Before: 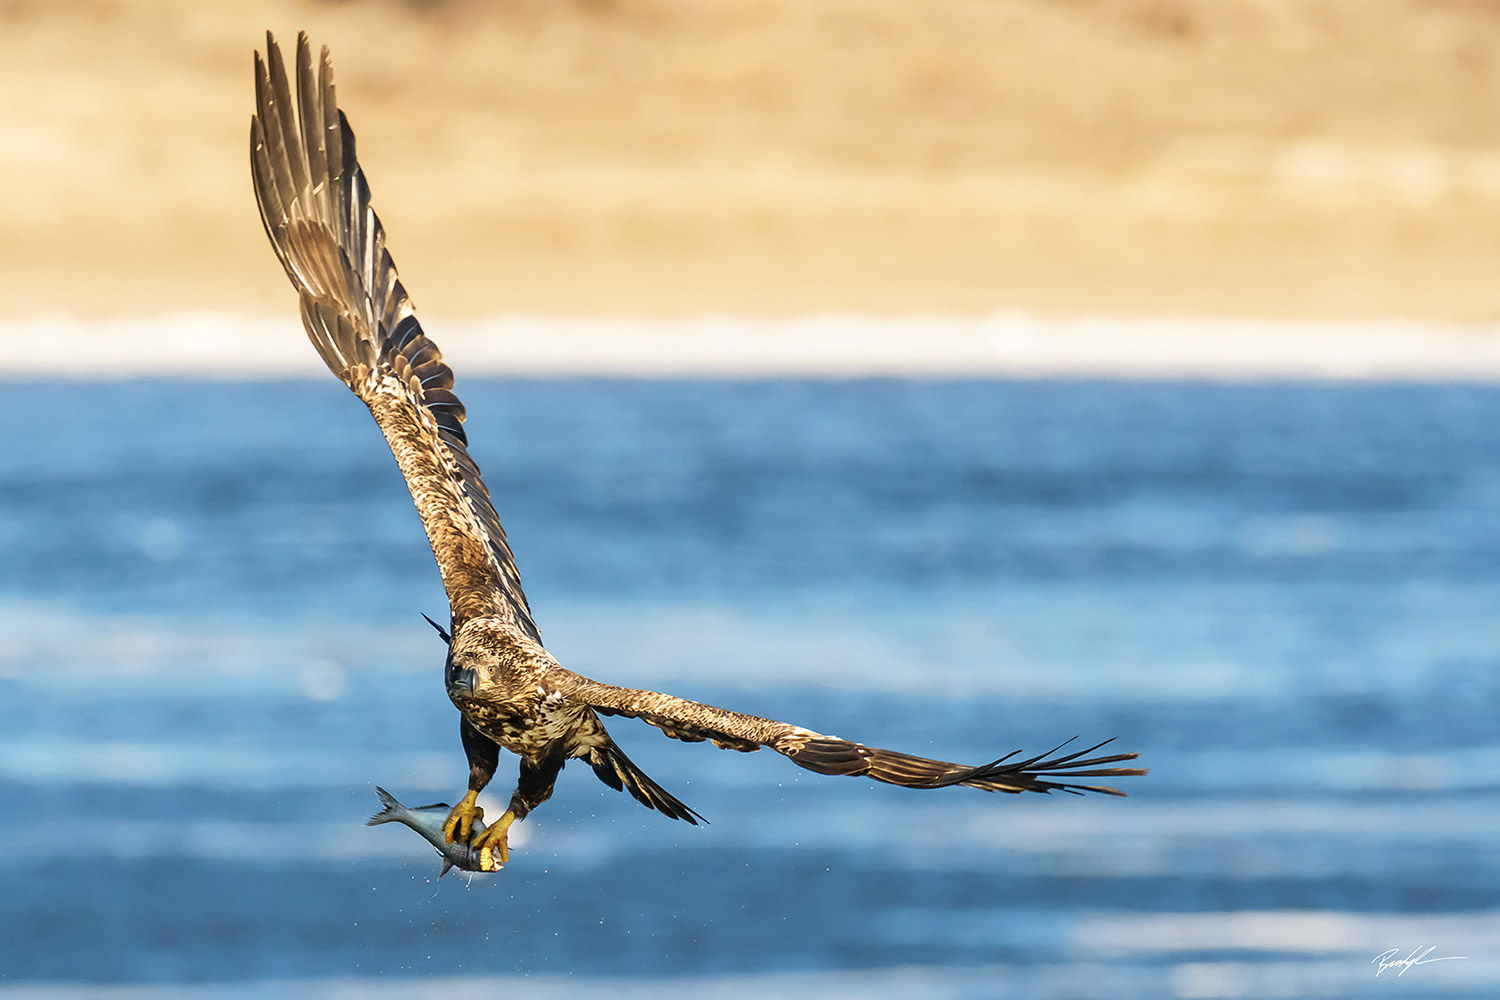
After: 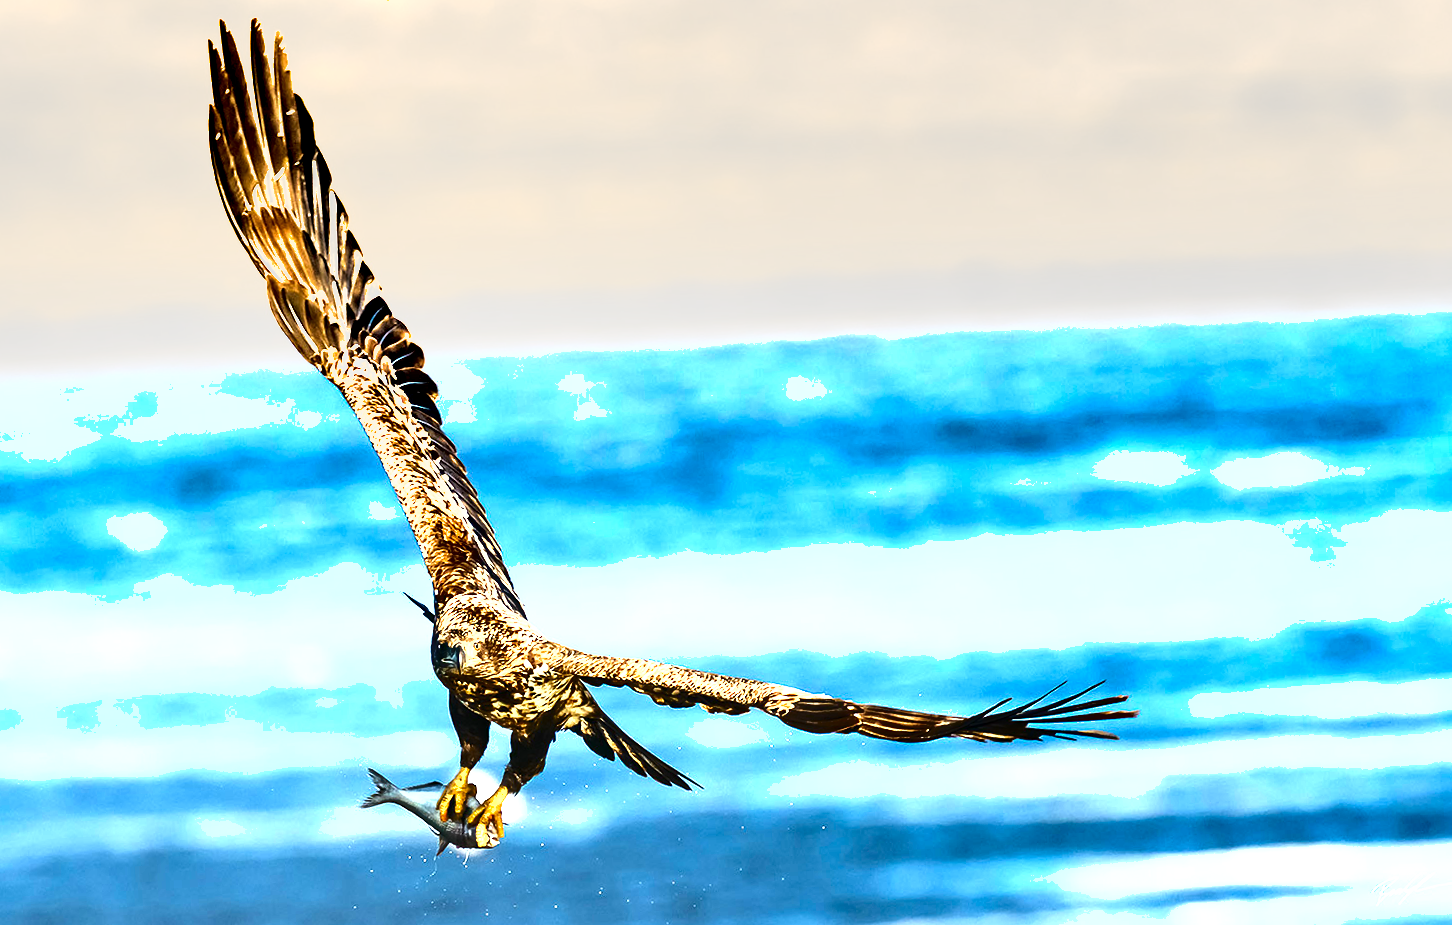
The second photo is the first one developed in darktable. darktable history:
rotate and perspective: rotation -3°, crop left 0.031, crop right 0.968, crop top 0.07, crop bottom 0.93
shadows and highlights: radius 337.17, shadows 29.01, soften with gaussian
exposure: black level correction 0, exposure 1.5 EV, compensate exposure bias true, compensate highlight preservation false
